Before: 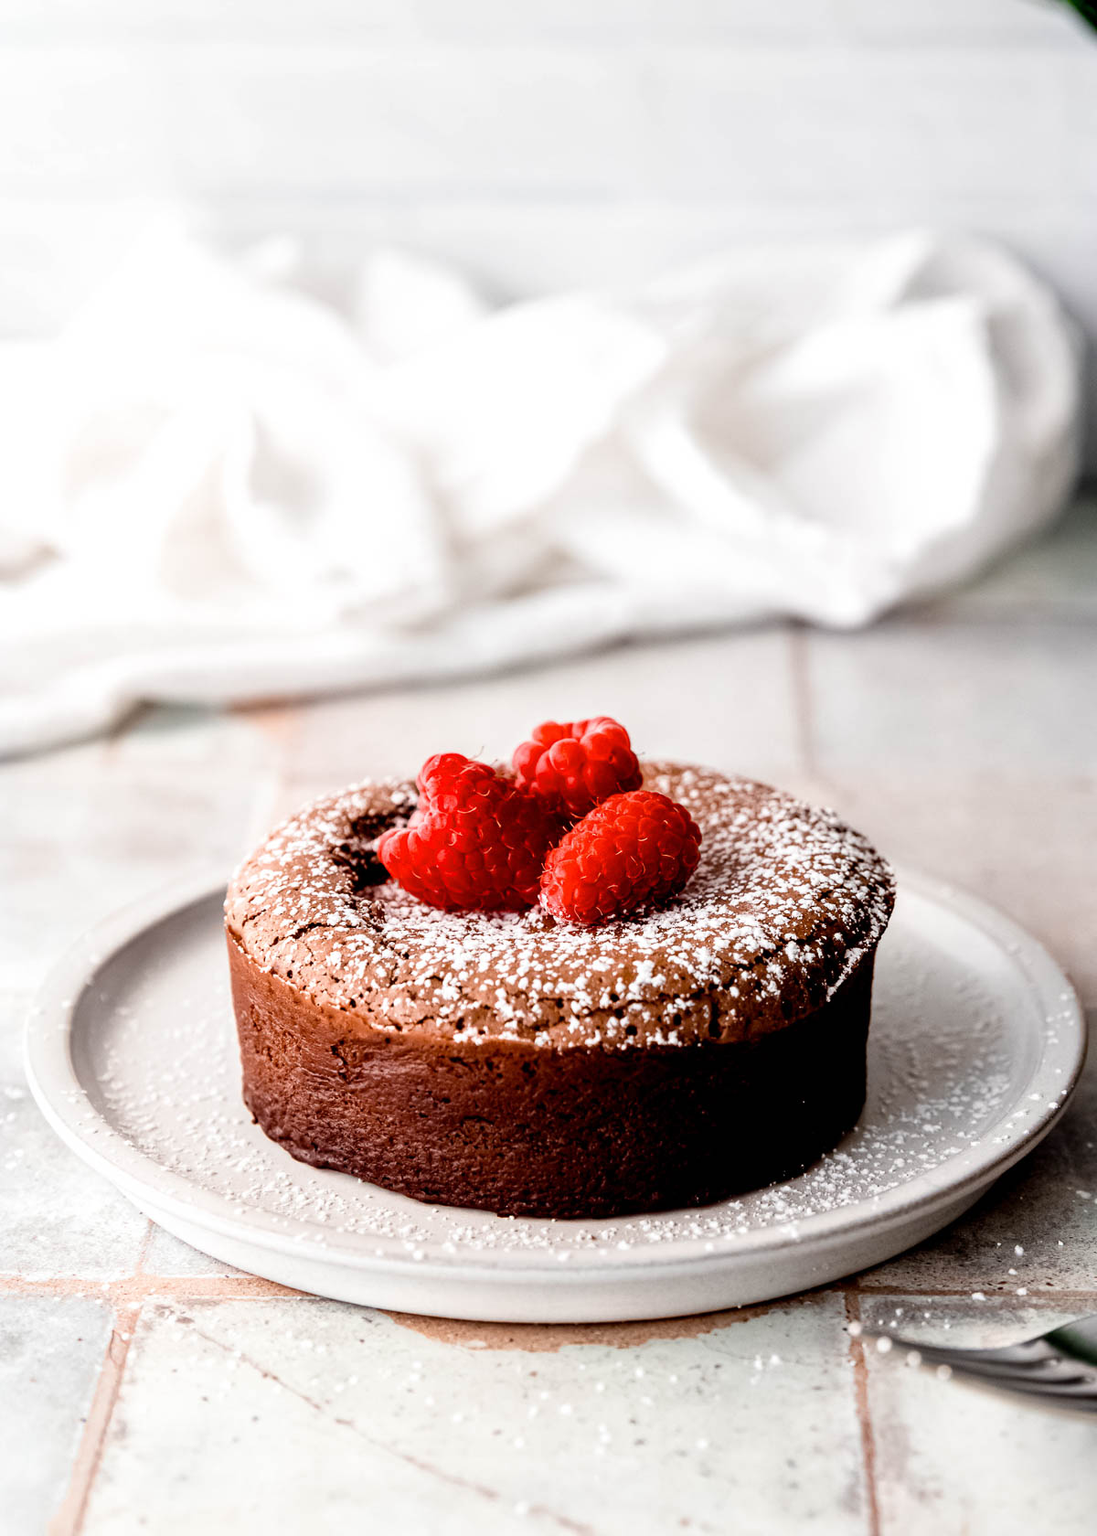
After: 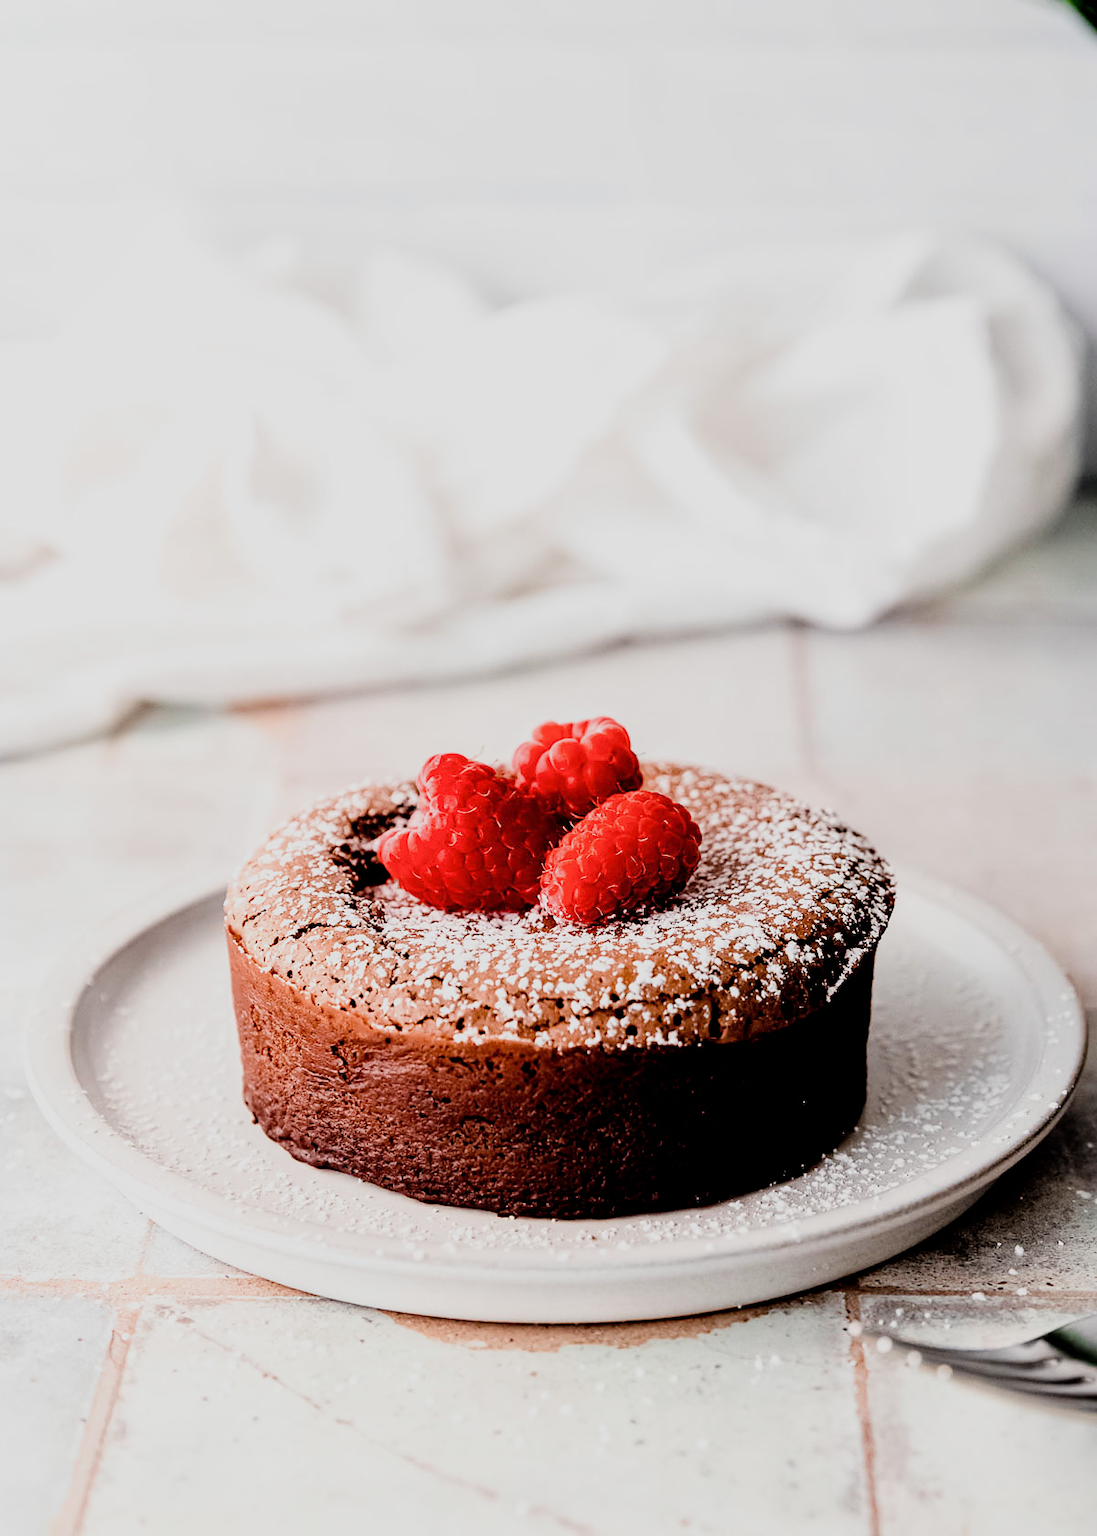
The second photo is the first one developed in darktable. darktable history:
exposure: exposure 0.6 EV, compensate highlight preservation false
sharpen: radius 1
filmic rgb: black relative exposure -7.15 EV, white relative exposure 5.36 EV, hardness 3.02
